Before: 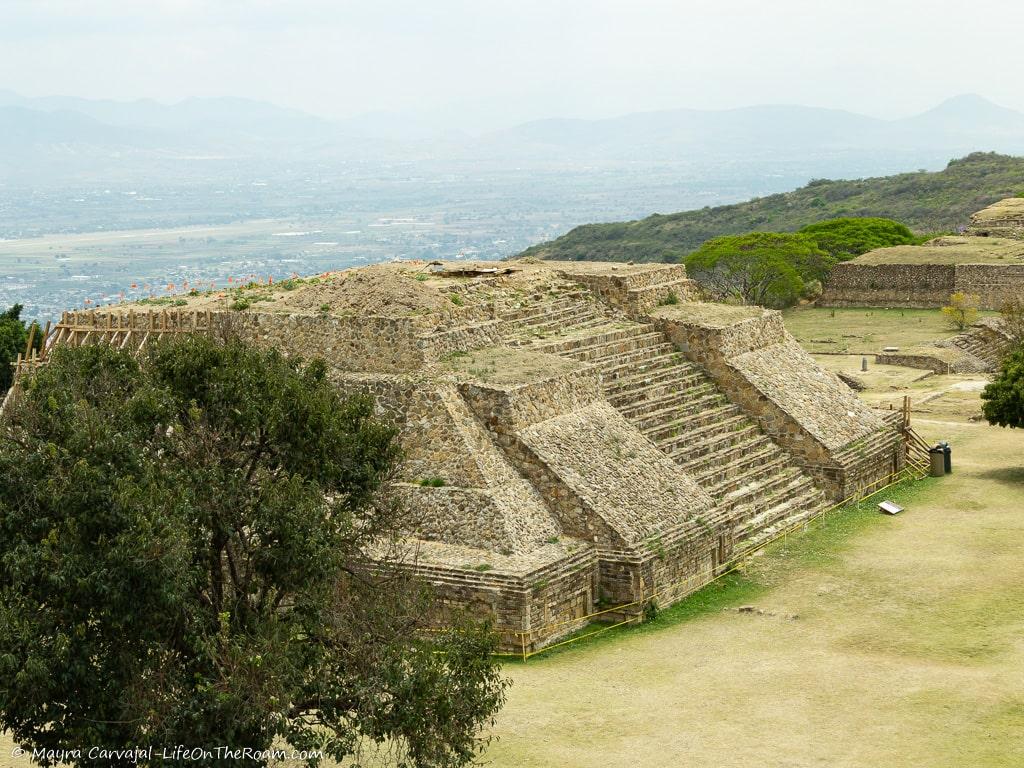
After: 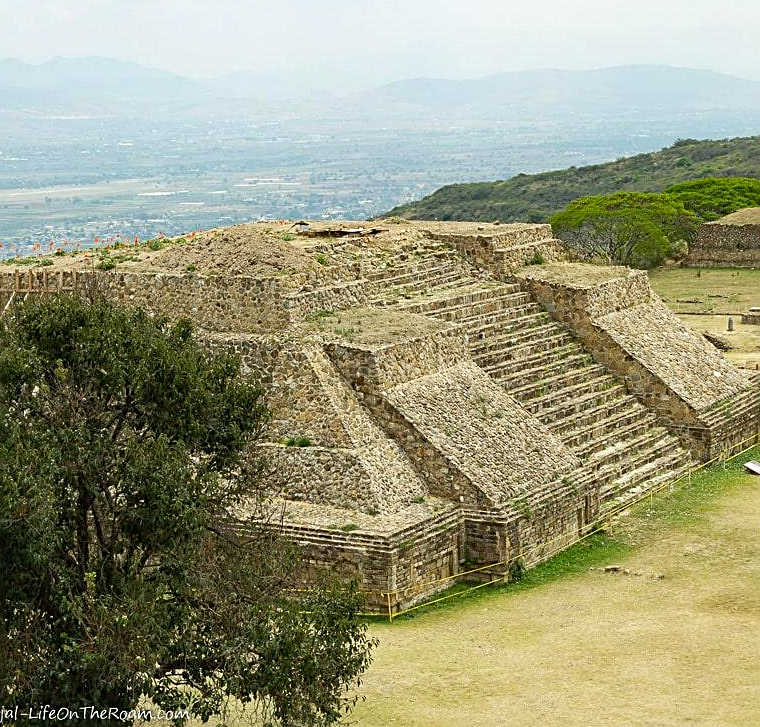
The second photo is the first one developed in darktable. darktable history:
haze removal: strength 0.29, distance 0.25, compatibility mode true, adaptive false
sharpen: on, module defaults
crop and rotate: left 13.15%, top 5.251%, right 12.609%
